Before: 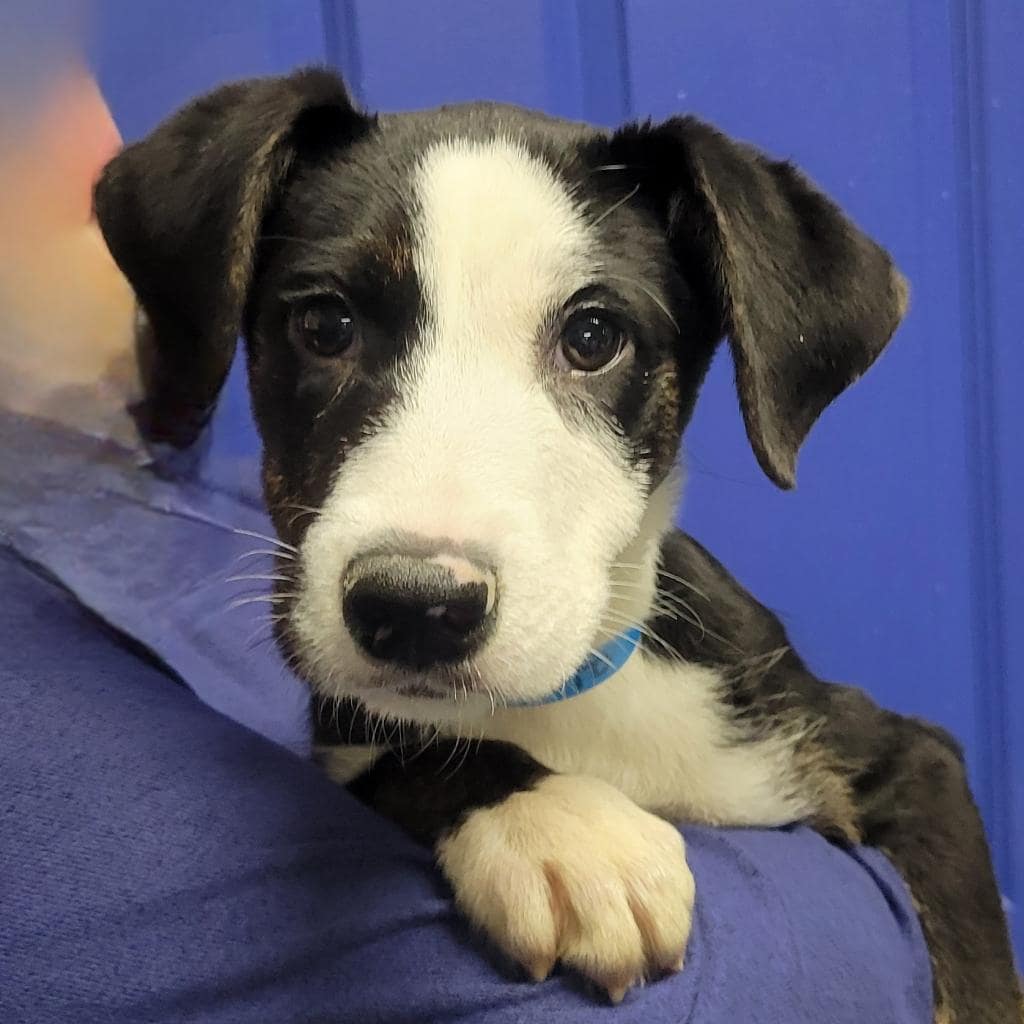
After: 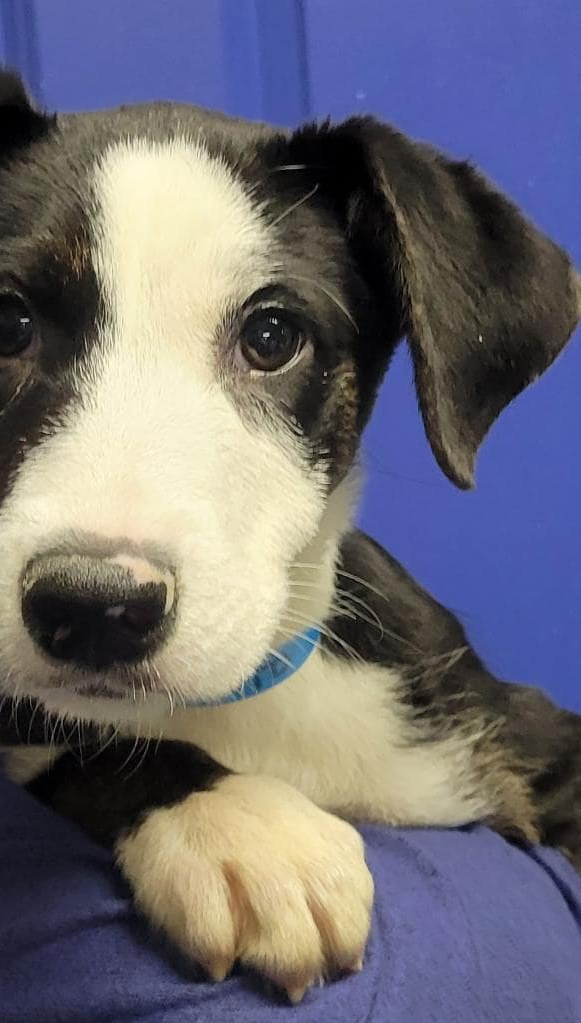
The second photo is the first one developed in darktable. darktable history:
crop: left 31.433%, top 0.016%, right 11.767%
